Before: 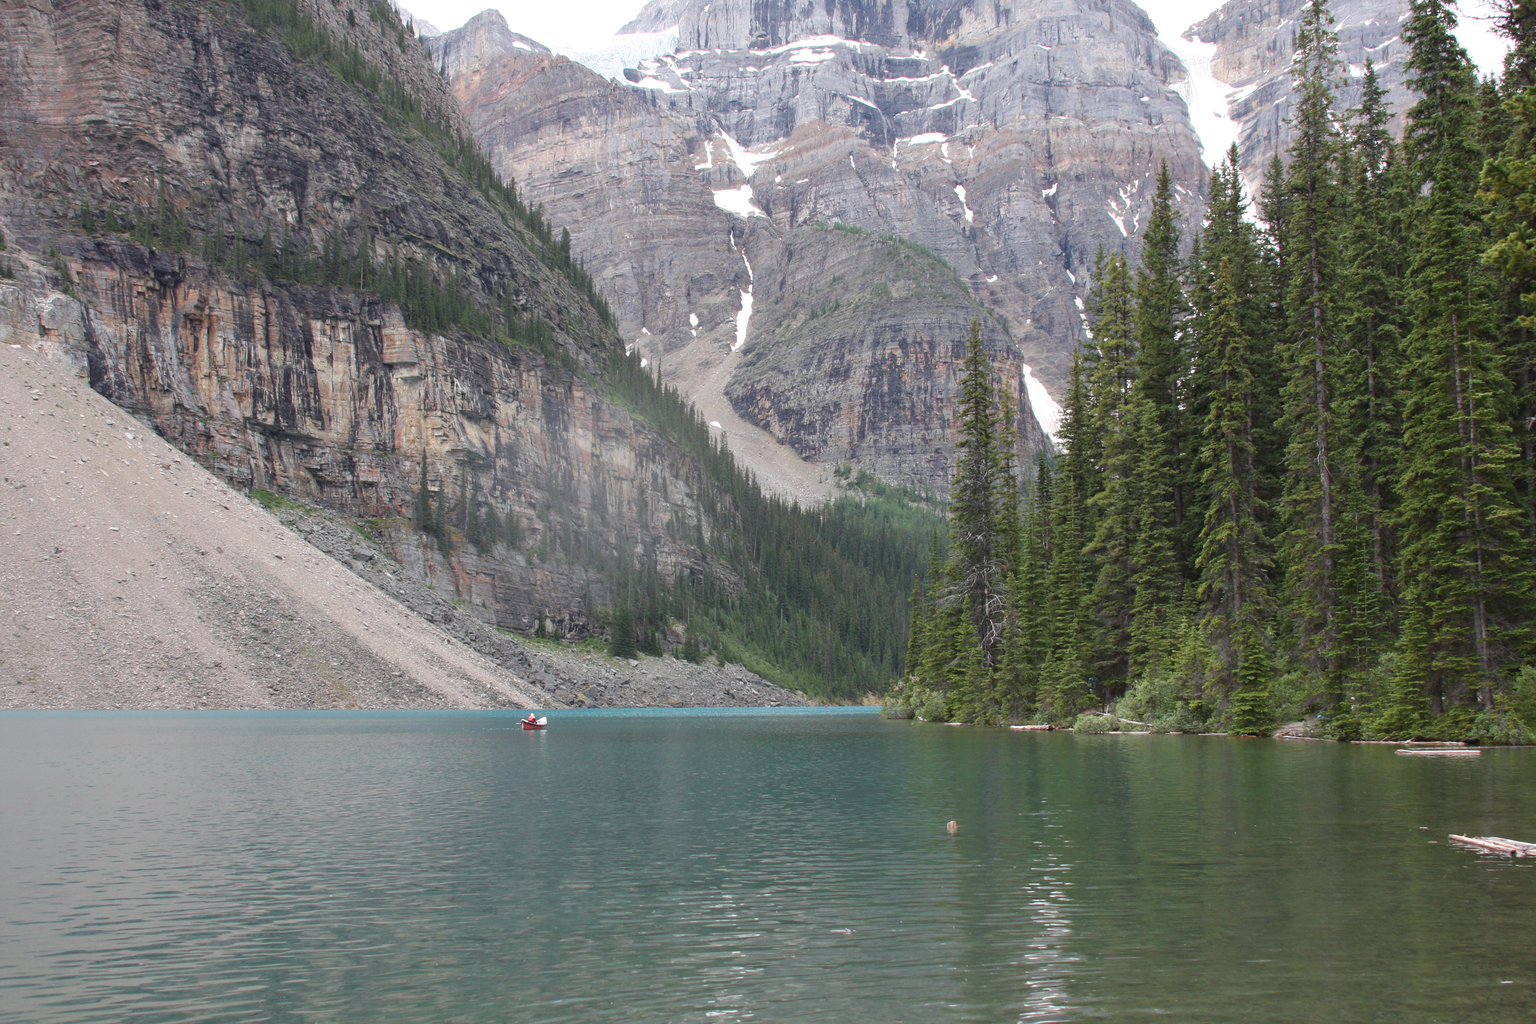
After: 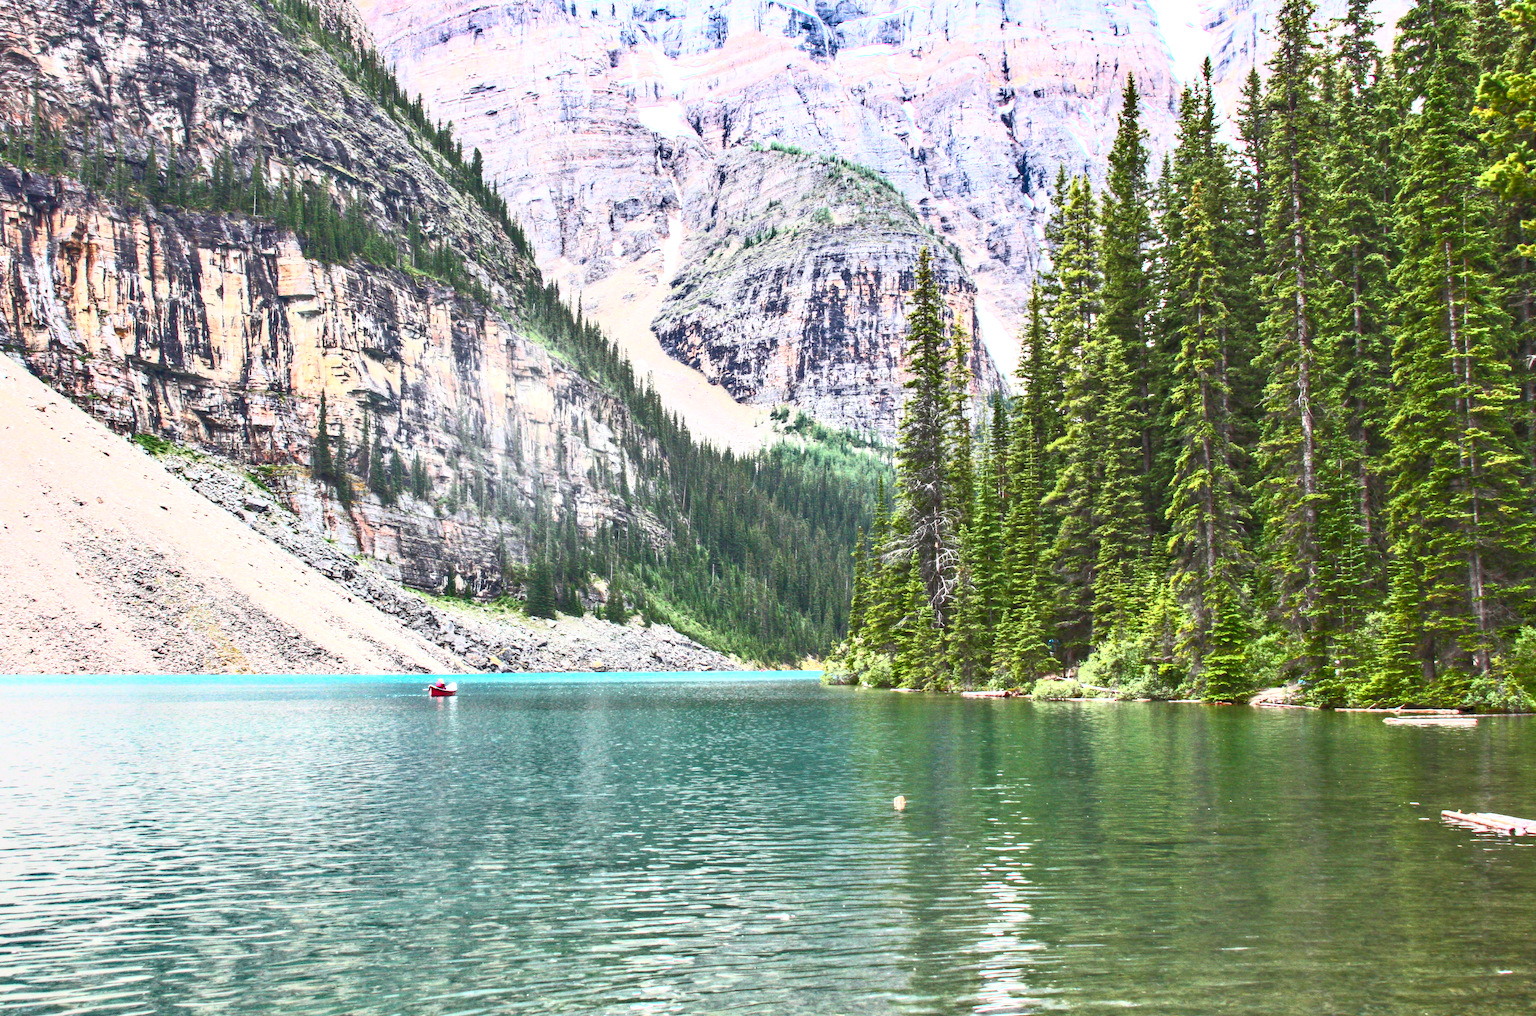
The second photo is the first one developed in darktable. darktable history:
contrast equalizer: y [[0.5, 0.486, 0.447, 0.446, 0.489, 0.5], [0.5 ×6], [0.5 ×6], [0 ×6], [0 ×6]], mix -0.99
crop and rotate: left 8.419%, top 9.063%
local contrast: on, module defaults
contrast brightness saturation: contrast 0.98, brightness 0.989, saturation 0.982
shadows and highlights: white point adjustment 0.037, soften with gaussian
